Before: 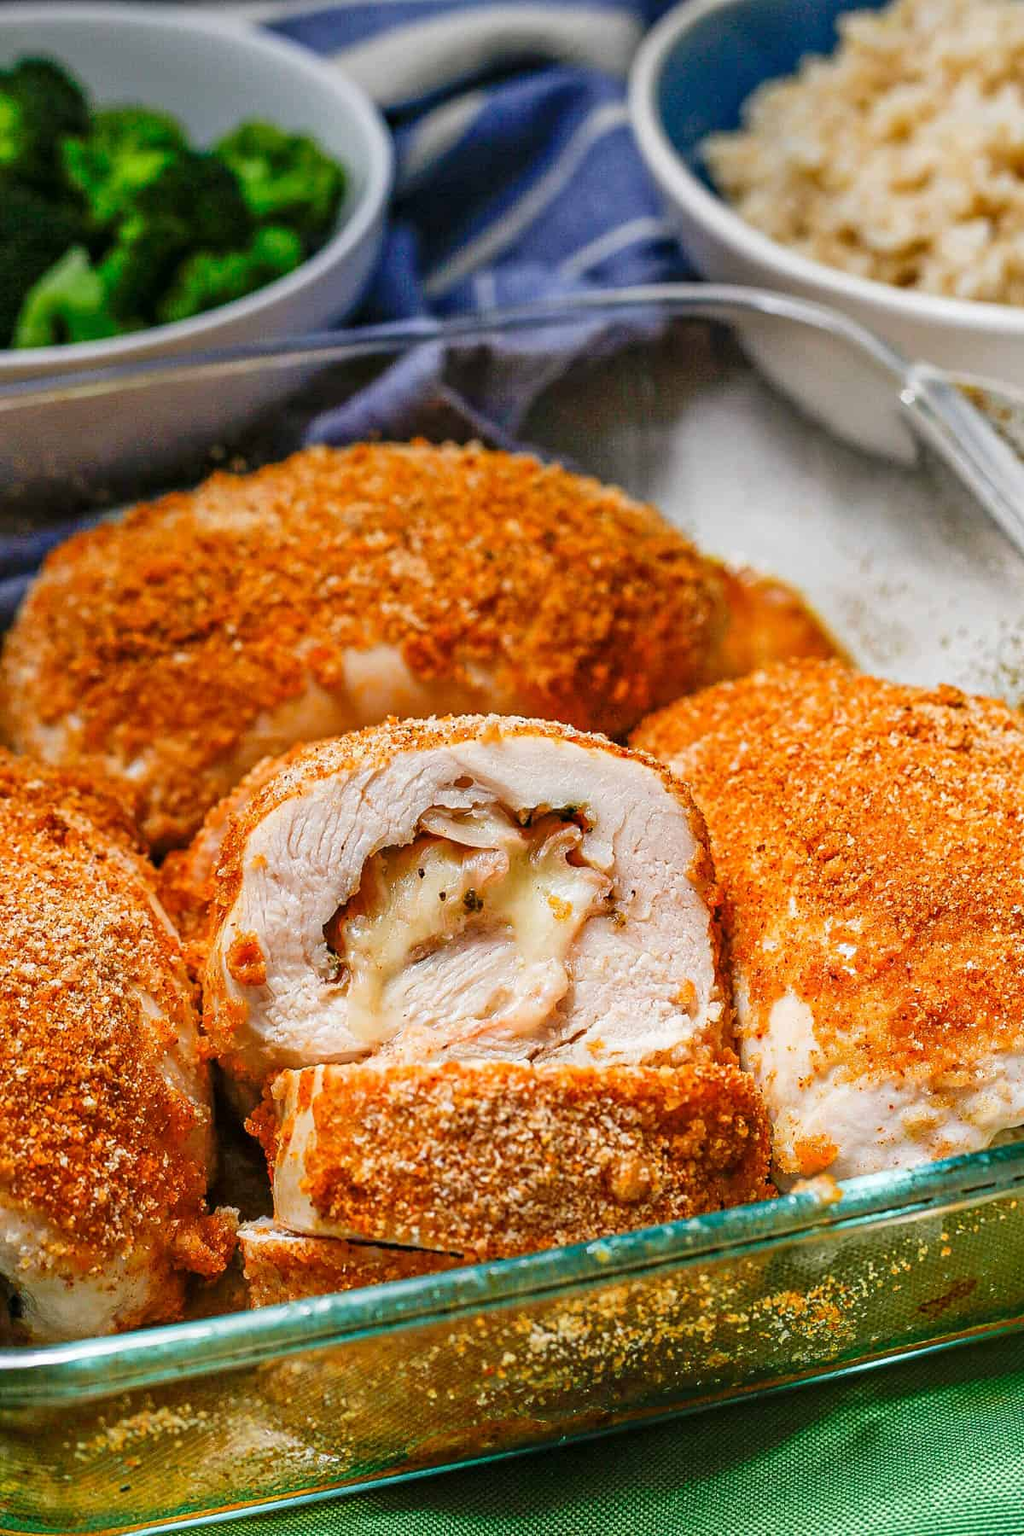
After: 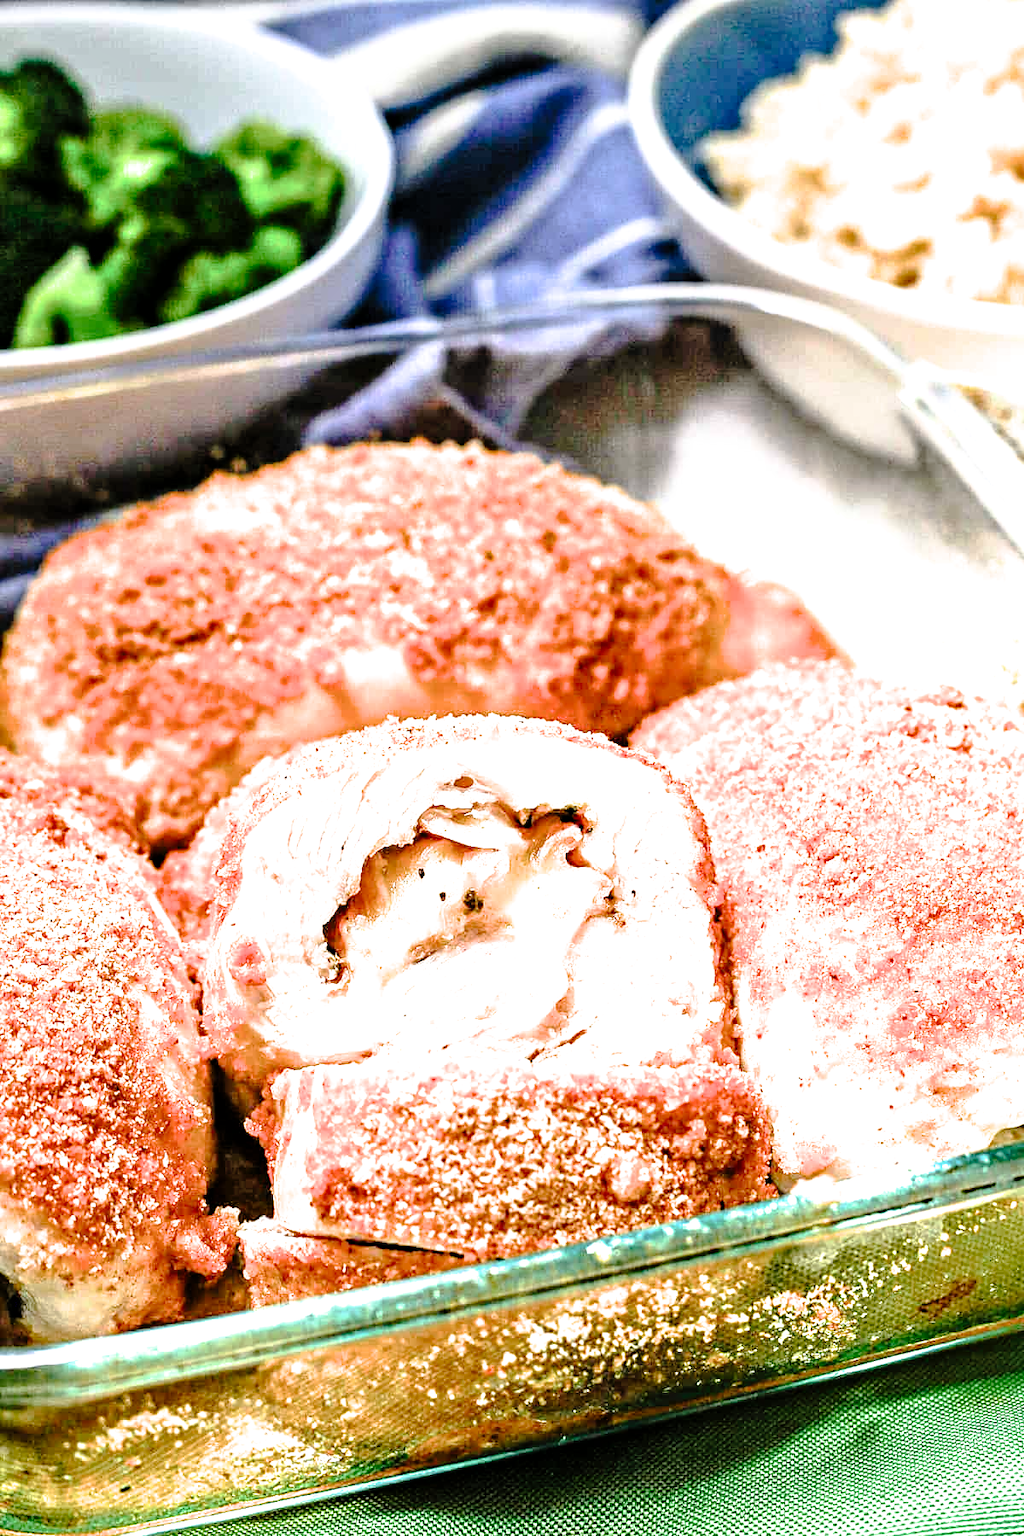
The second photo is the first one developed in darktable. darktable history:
exposure: black level correction 0, exposure 1.102 EV, compensate exposure bias true, compensate highlight preservation false
contrast equalizer: y [[0.5, 0.504, 0.515, 0.527, 0.535, 0.534], [0.5 ×6], [0.491, 0.387, 0.179, 0.068, 0.068, 0.068], [0 ×5, 0.023], [0 ×6]]
filmic rgb: black relative exposure -8.28 EV, white relative exposure 2.2 EV, target white luminance 99.911%, hardness 7.09, latitude 74.5%, contrast 1.322, highlights saturation mix -1.65%, shadows ↔ highlights balance 29.84%
tone curve: curves: ch0 [(0, 0) (0.003, 0.003) (0.011, 0.014) (0.025, 0.027) (0.044, 0.044) (0.069, 0.064) (0.1, 0.108) (0.136, 0.153) (0.177, 0.208) (0.224, 0.275) (0.277, 0.349) (0.335, 0.422) (0.399, 0.492) (0.468, 0.557) (0.543, 0.617) (0.623, 0.682) (0.709, 0.745) (0.801, 0.826) (0.898, 0.916) (1, 1)], preserve colors none
color zones: curves: ch1 [(0, 0.513) (0.143, 0.524) (0.286, 0.511) (0.429, 0.506) (0.571, 0.503) (0.714, 0.503) (0.857, 0.508) (1, 0.513)]
